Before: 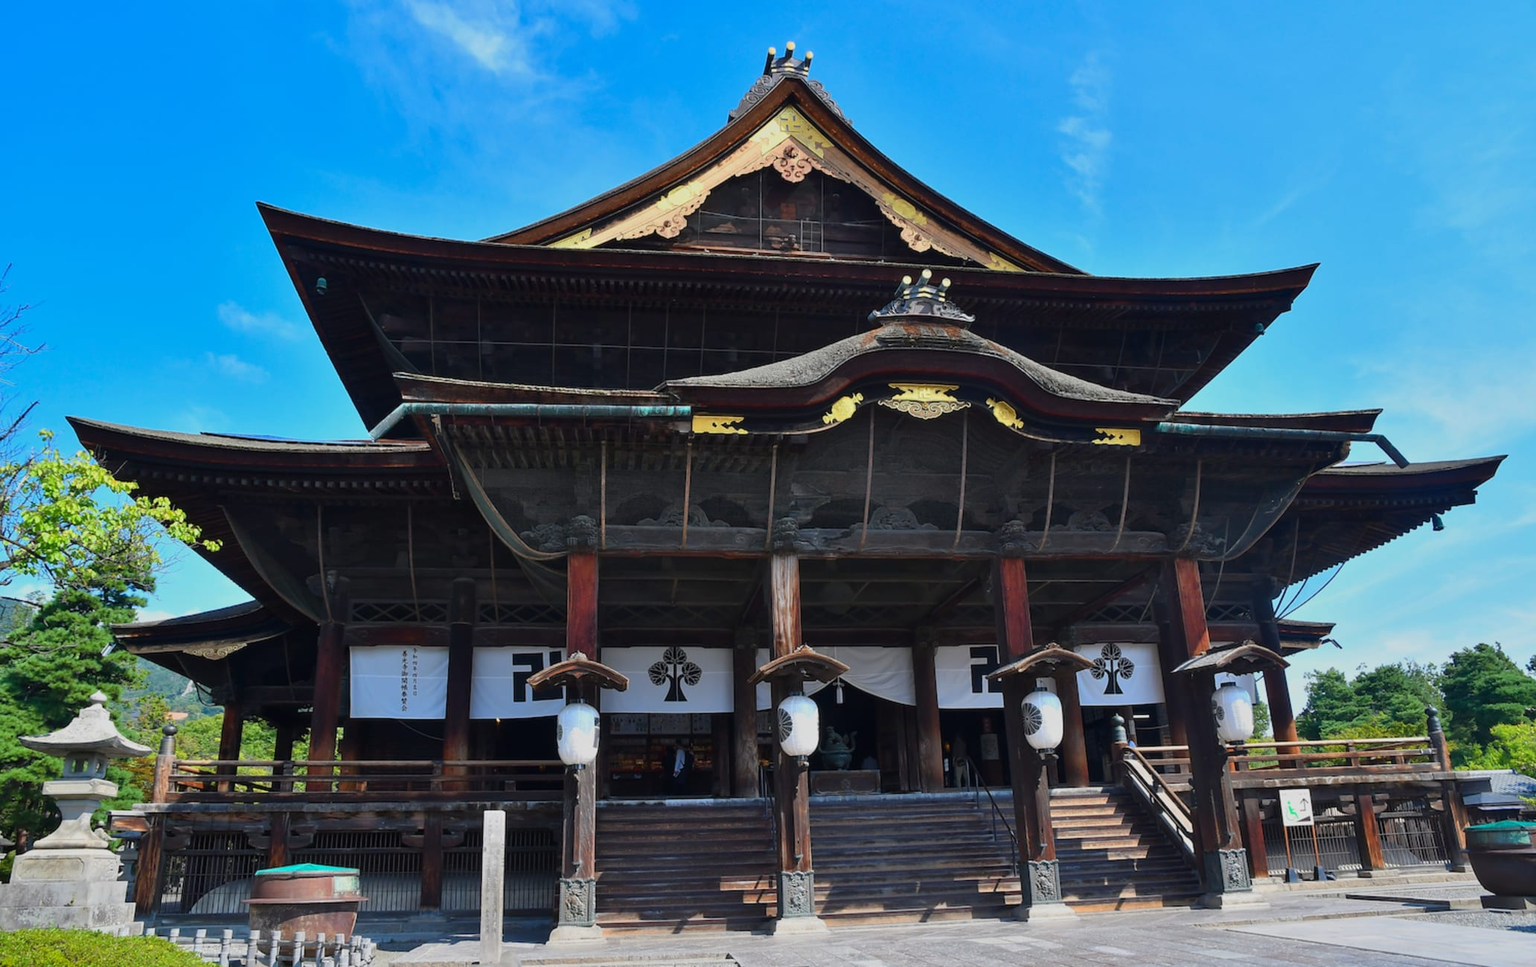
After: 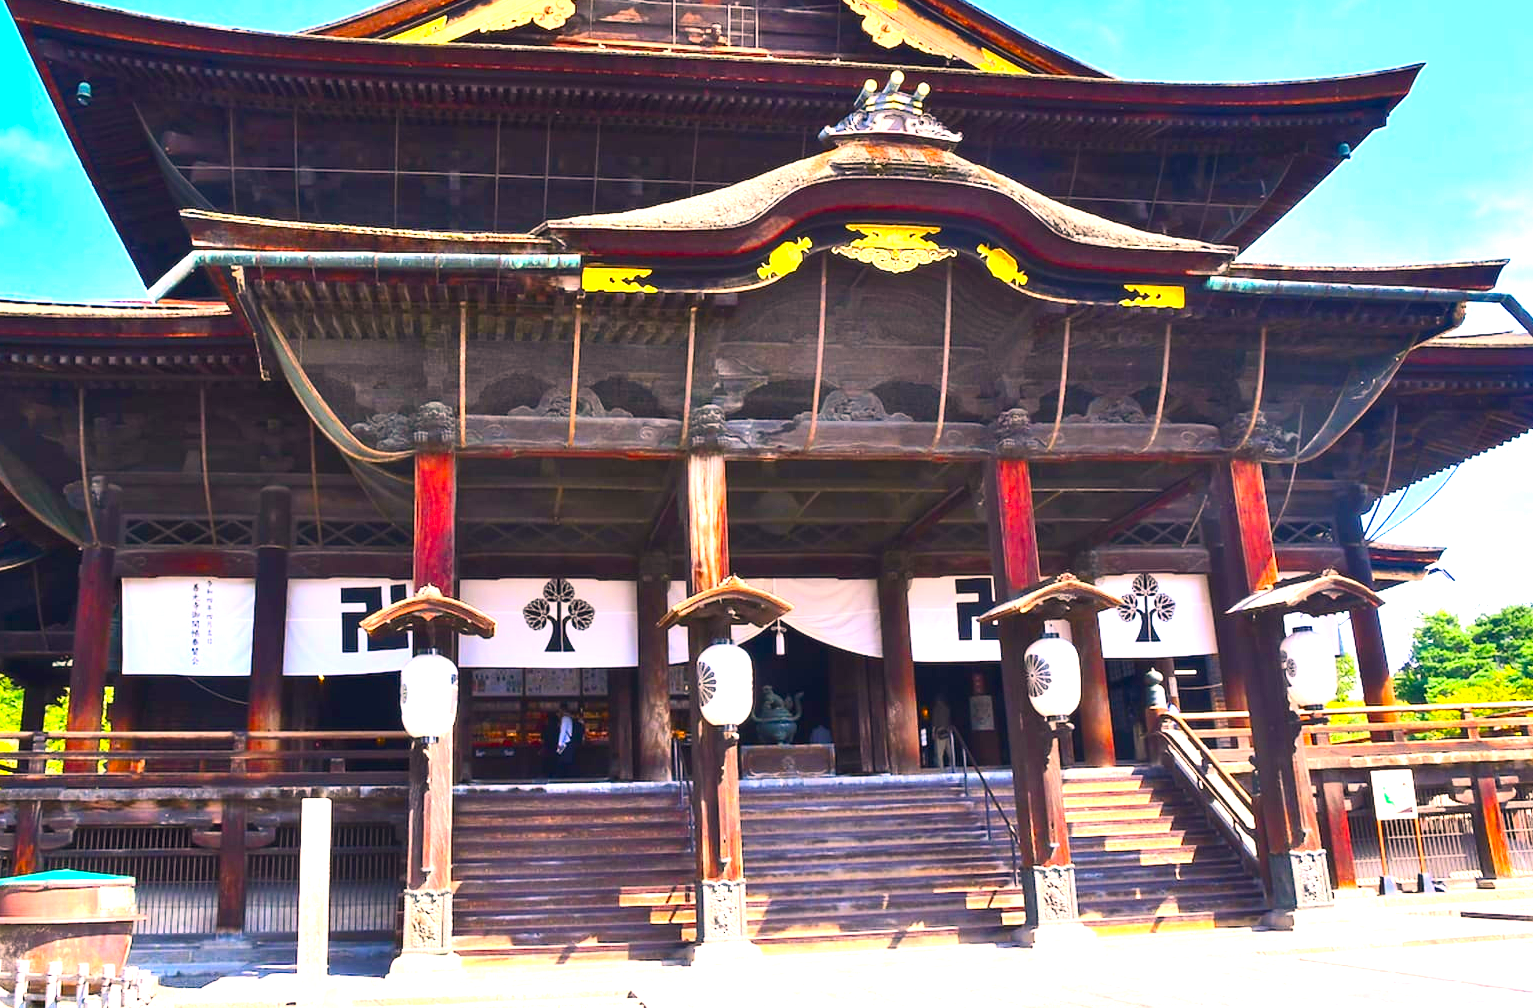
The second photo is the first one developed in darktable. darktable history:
contrast brightness saturation: contrast 0.195, brightness 0.156, saturation 0.223
crop: left 16.864%, top 22.424%, right 8.855%
color balance rgb: perceptual saturation grading › global saturation 20%, perceptual saturation grading › highlights -25.631%, perceptual saturation grading › shadows 49.603%, perceptual brilliance grading › global brilliance 30.114%, perceptual brilliance grading › highlights 12.336%, perceptual brilliance grading › mid-tones 23.603%
exposure: black level correction 0, exposure 0.693 EV, compensate exposure bias true, compensate highlight preservation false
color correction: highlights a* 17.82, highlights b* 18.69
